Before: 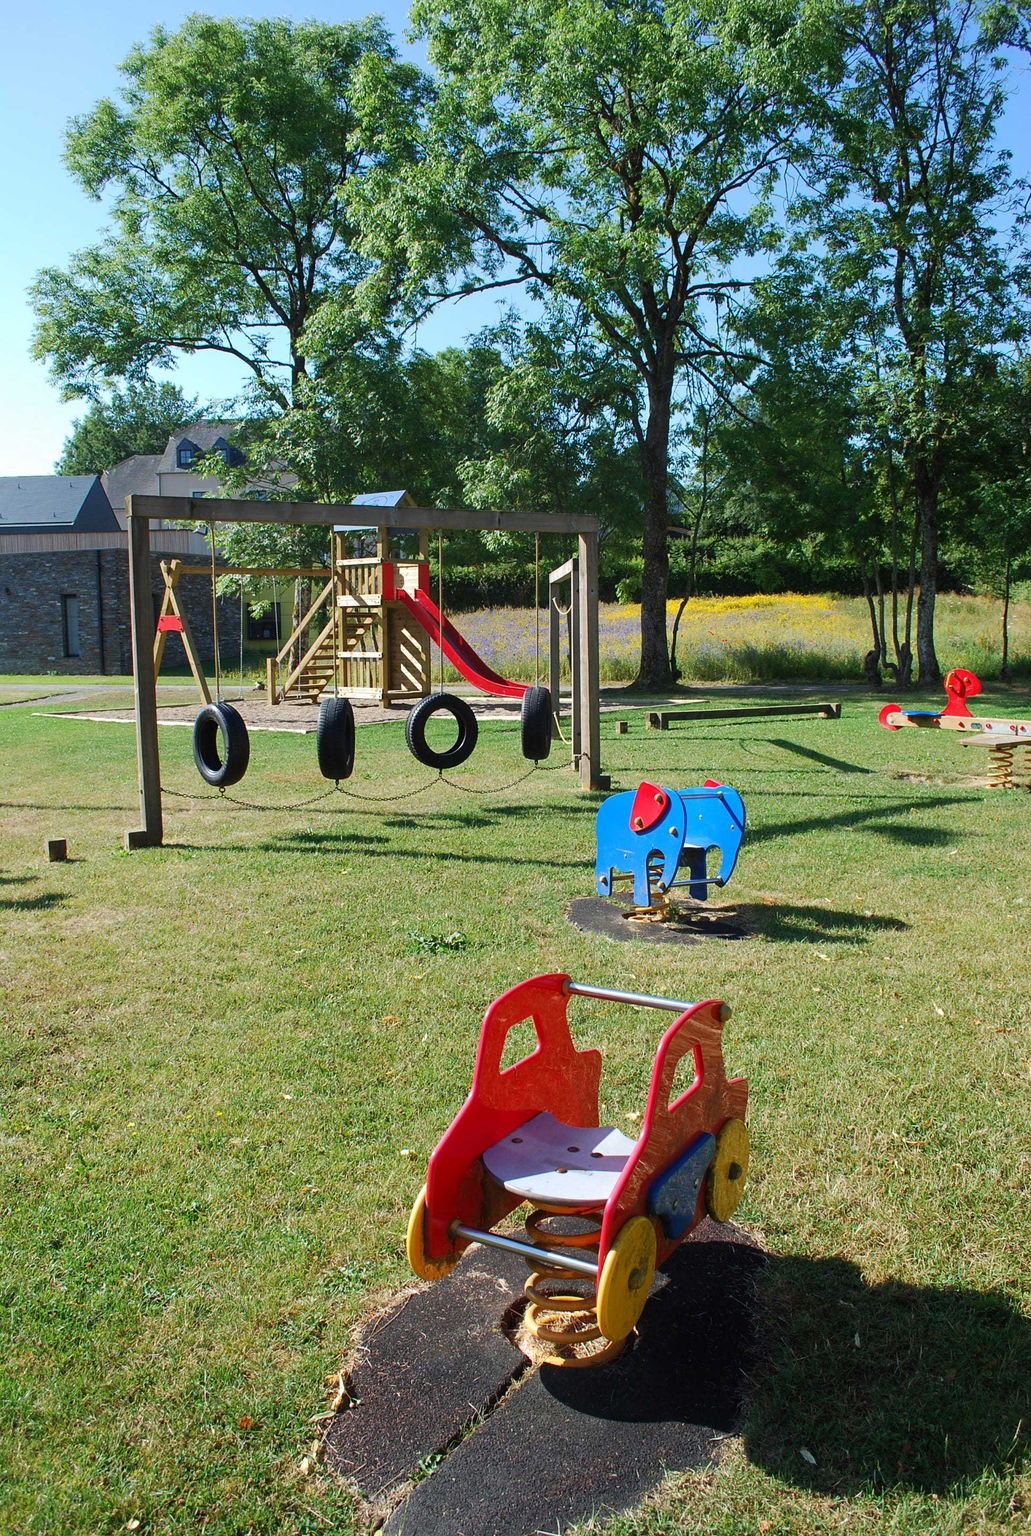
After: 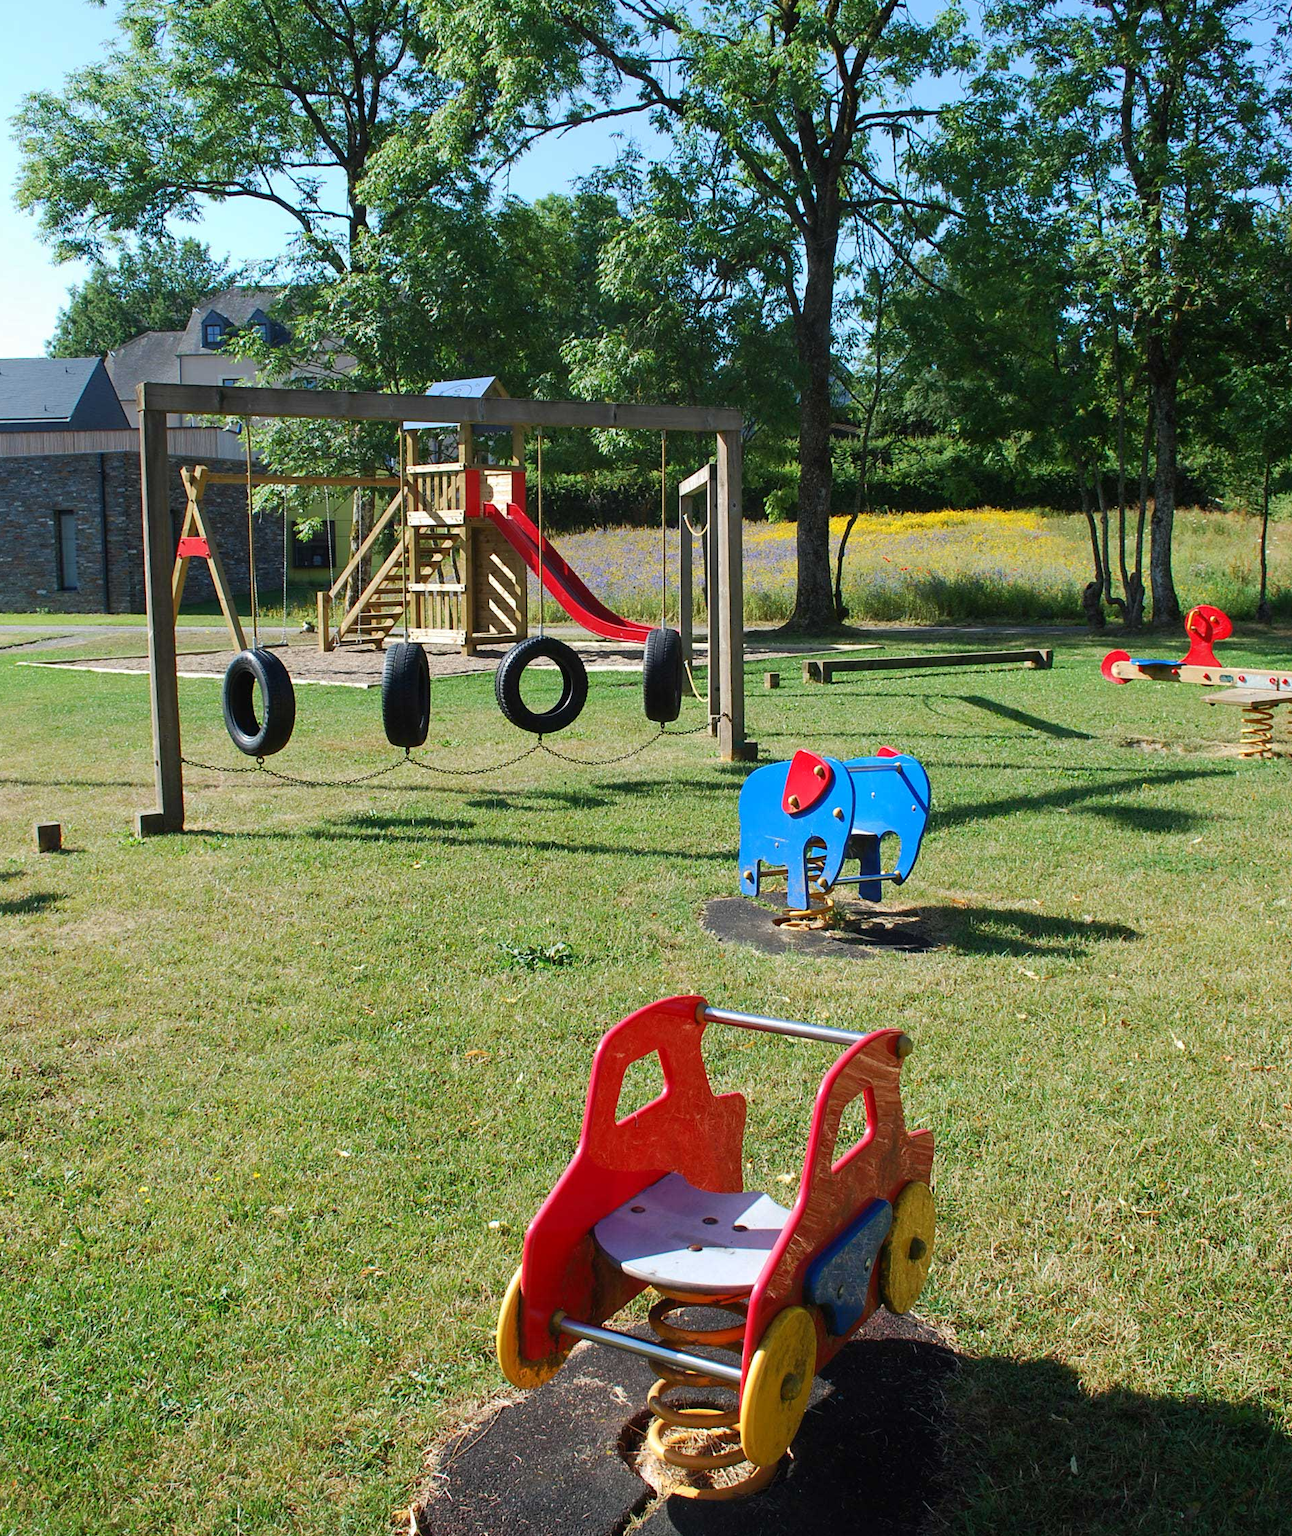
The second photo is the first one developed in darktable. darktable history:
crop and rotate: left 1.889%, top 12.792%, right 0.27%, bottom 9.133%
